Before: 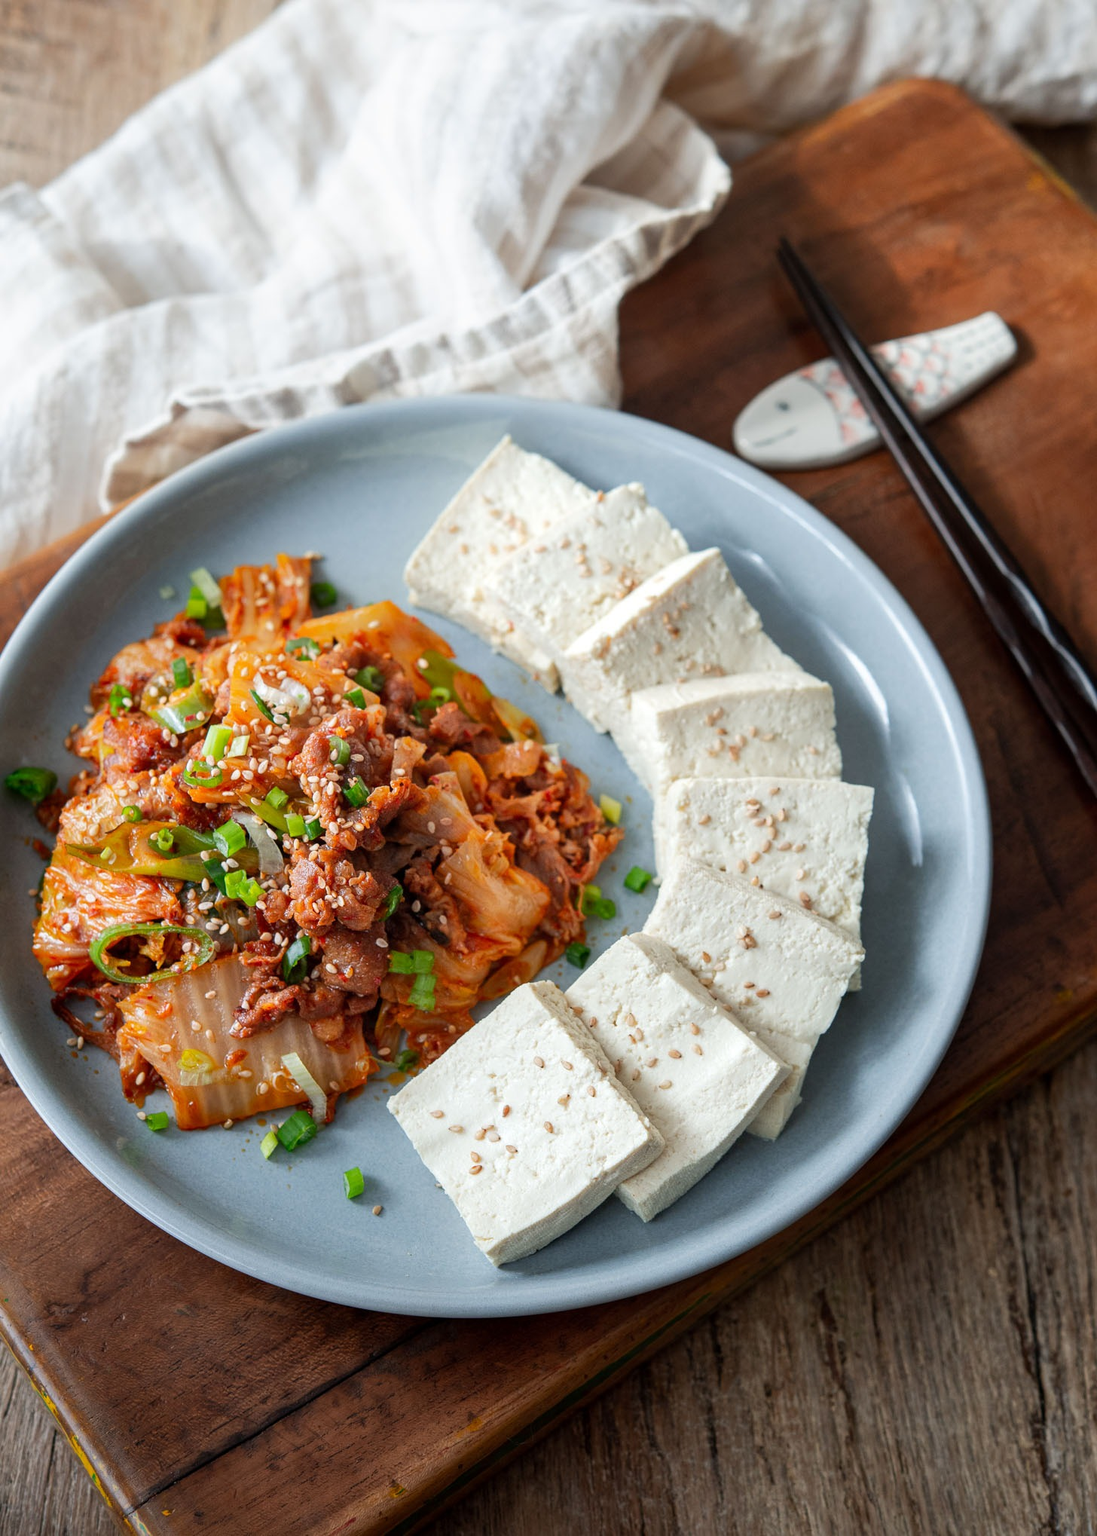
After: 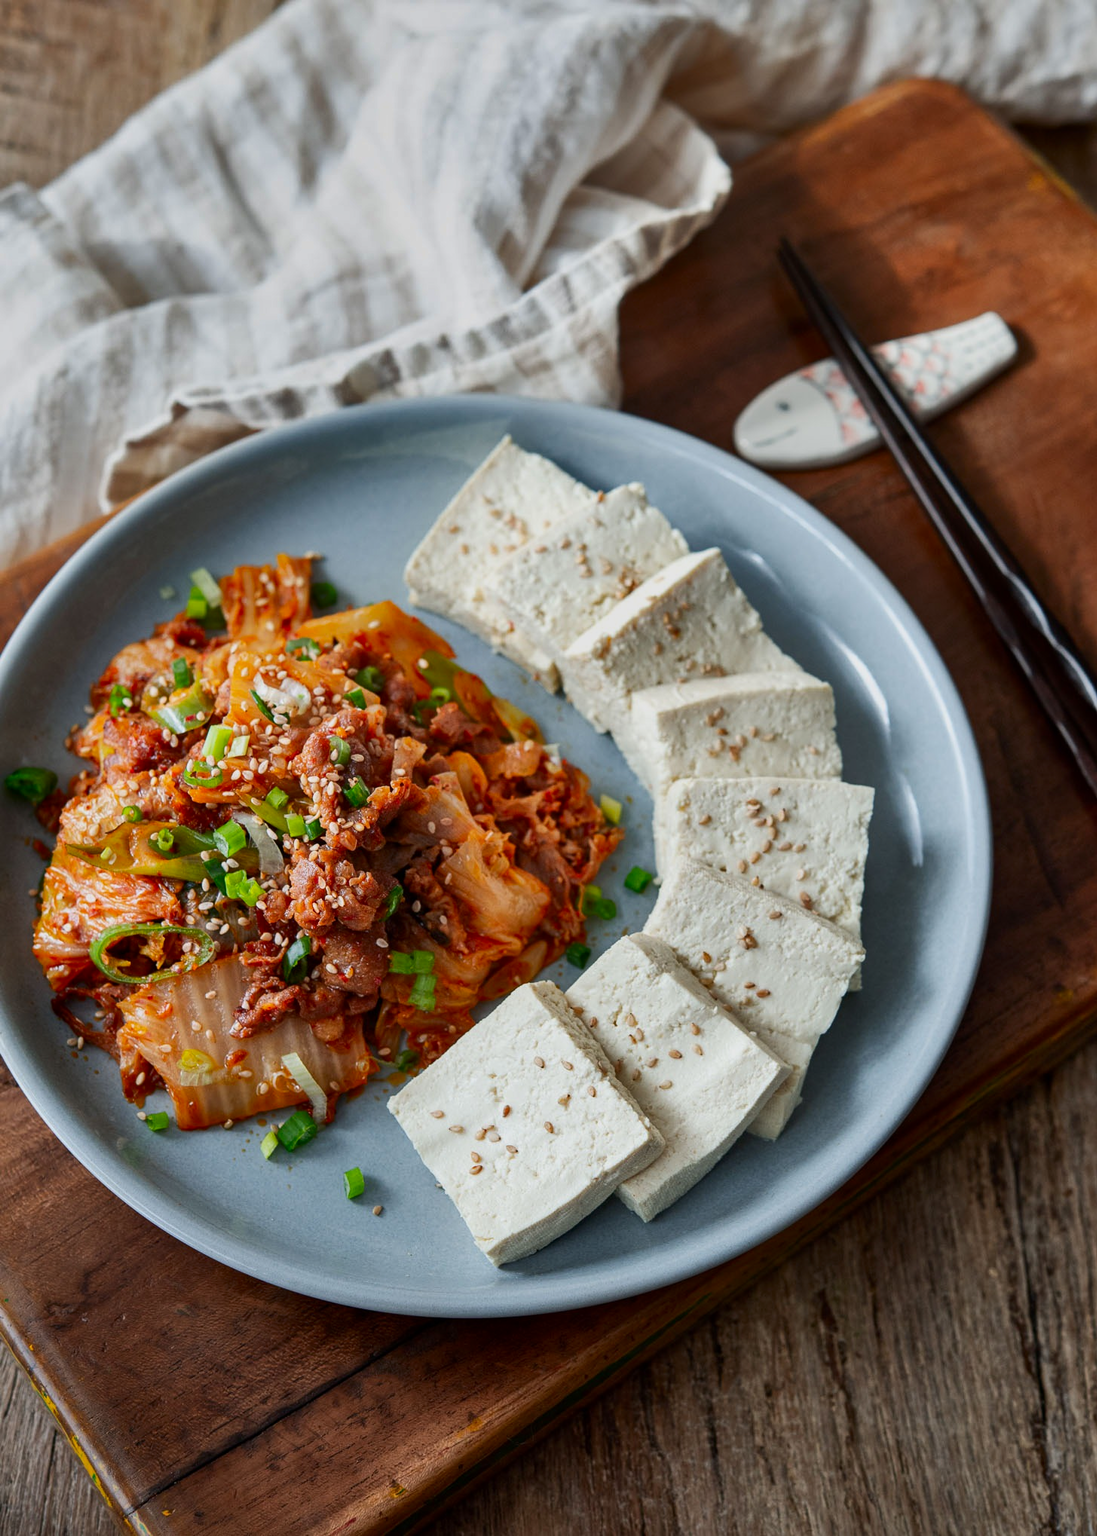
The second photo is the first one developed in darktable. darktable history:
shadows and highlights: radius 129.16, shadows 64.91, white point adjustment -10, highlights -54.39, compress 48.42%, highlights color adjustment 100%, soften with gaussian
contrast brightness saturation: contrast 0.15
